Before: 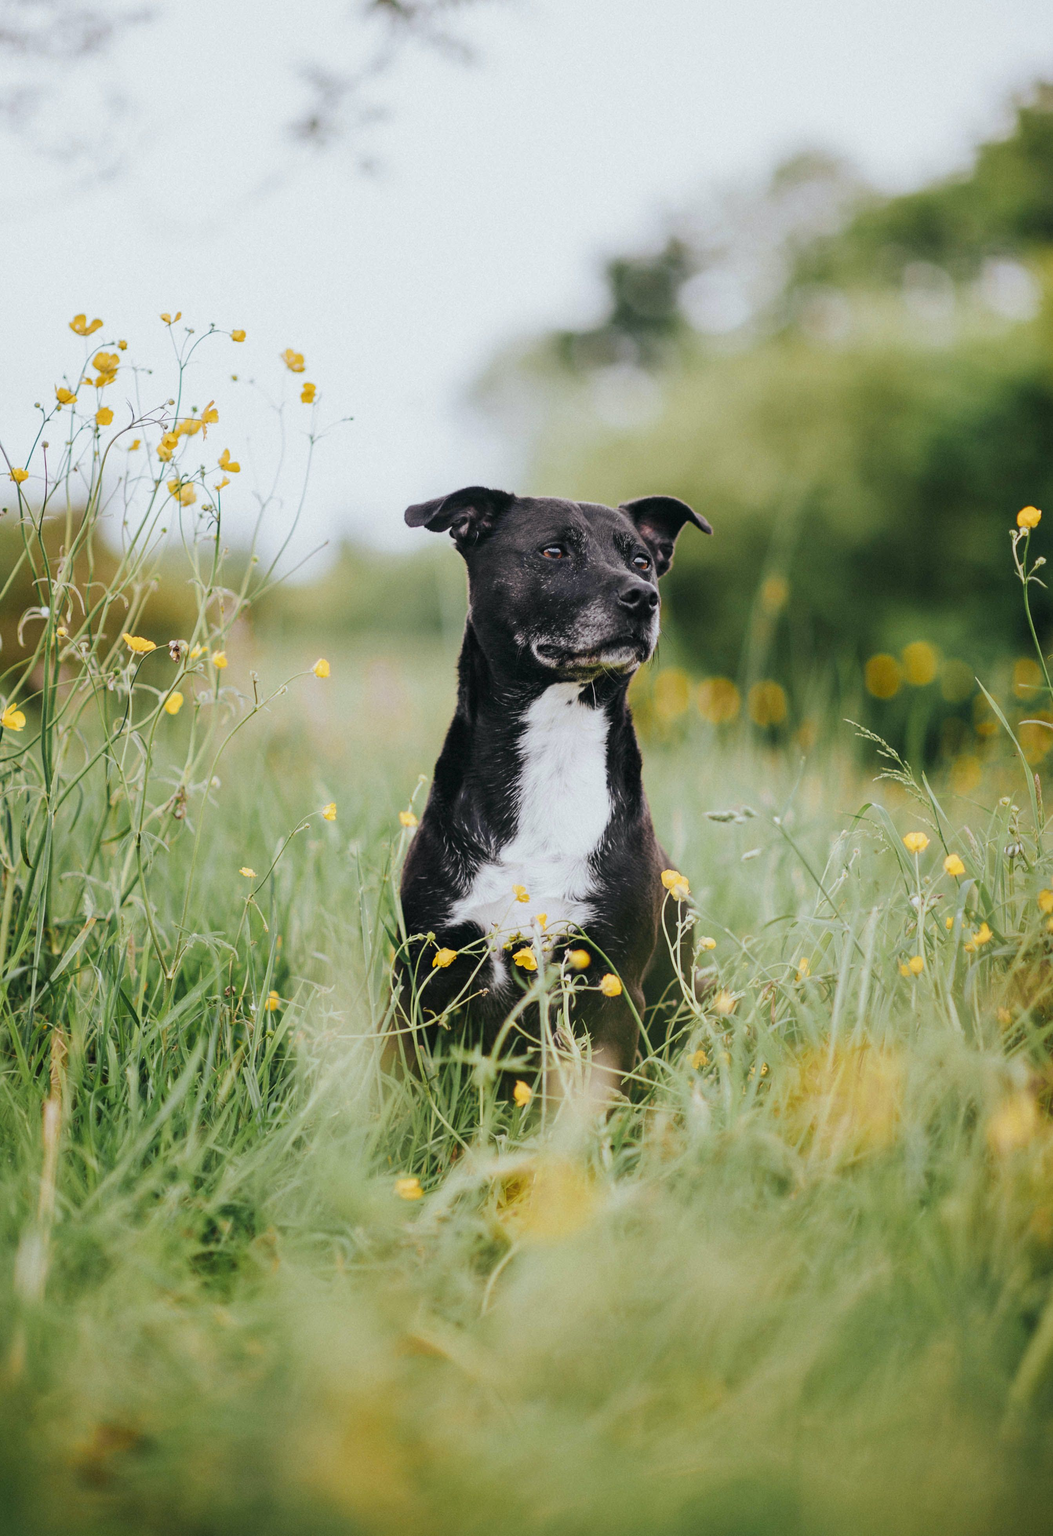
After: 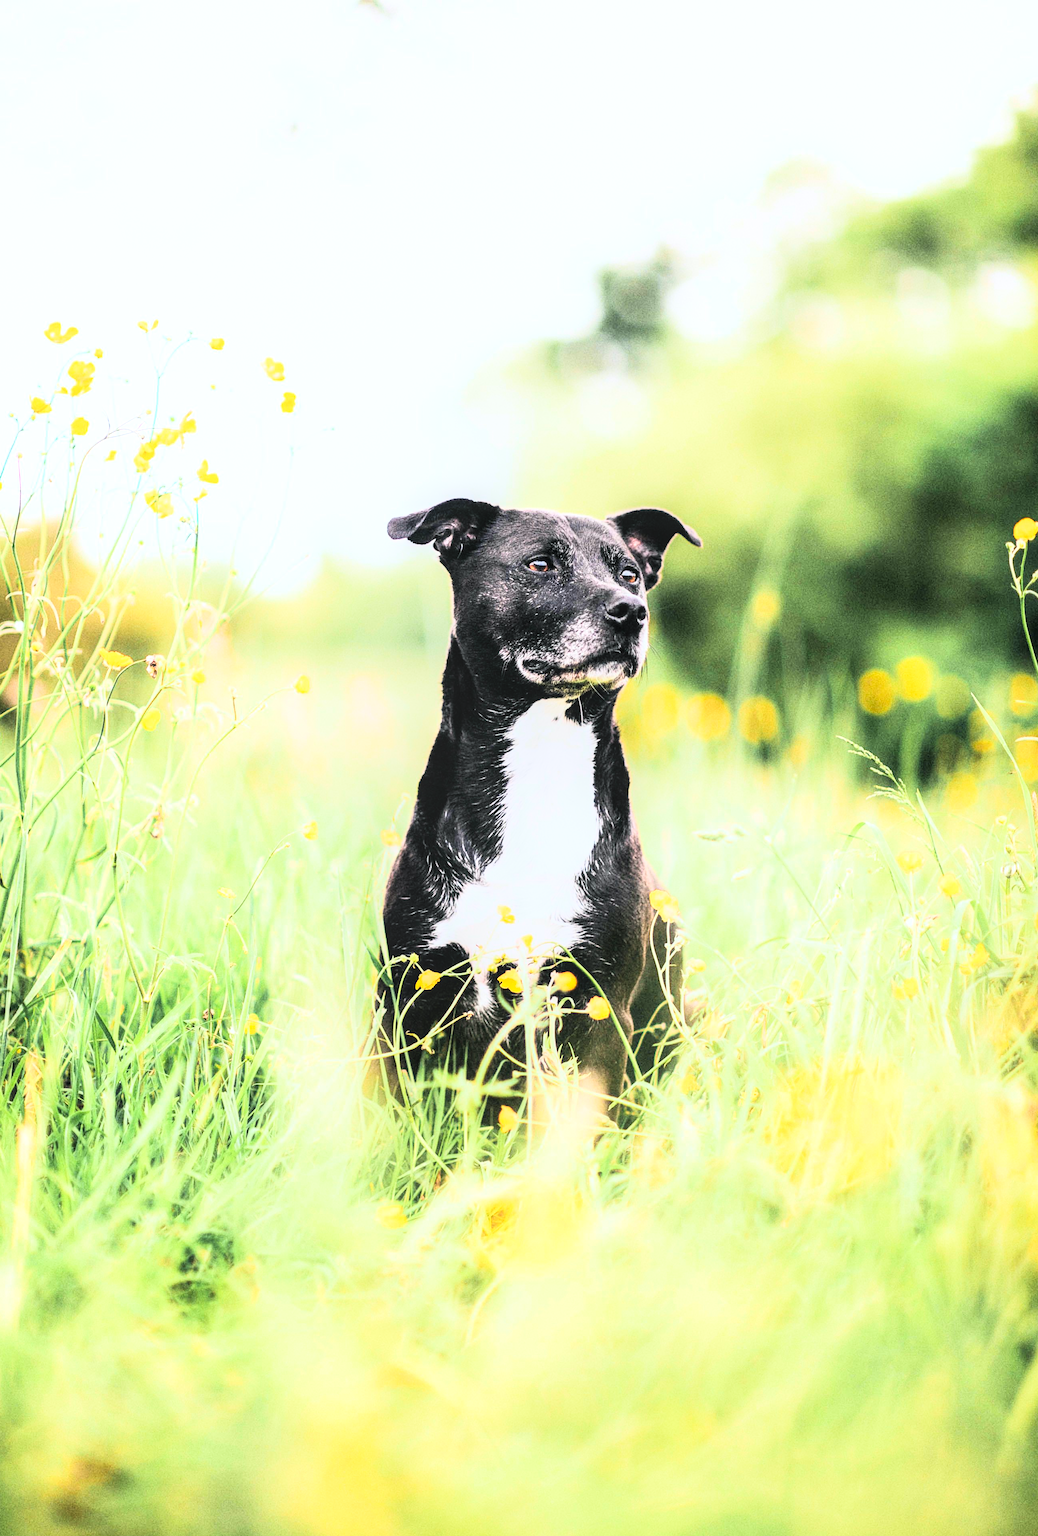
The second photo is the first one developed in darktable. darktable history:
crop and rotate: left 2.536%, right 1.107%, bottom 2.246%
rgb curve: curves: ch0 [(0, 0) (0.21, 0.15) (0.24, 0.21) (0.5, 0.75) (0.75, 0.96) (0.89, 0.99) (1, 1)]; ch1 [(0, 0.02) (0.21, 0.13) (0.25, 0.2) (0.5, 0.67) (0.75, 0.9) (0.89, 0.97) (1, 1)]; ch2 [(0, 0.02) (0.21, 0.13) (0.25, 0.2) (0.5, 0.67) (0.75, 0.9) (0.89, 0.97) (1, 1)], compensate middle gray true
exposure: exposure 0.766 EV, compensate highlight preservation false
contrast equalizer: y [[0.5, 0.496, 0.435, 0.435, 0.496, 0.5], [0.5 ×6], [0.5 ×6], [0 ×6], [0 ×6]]
local contrast: on, module defaults
